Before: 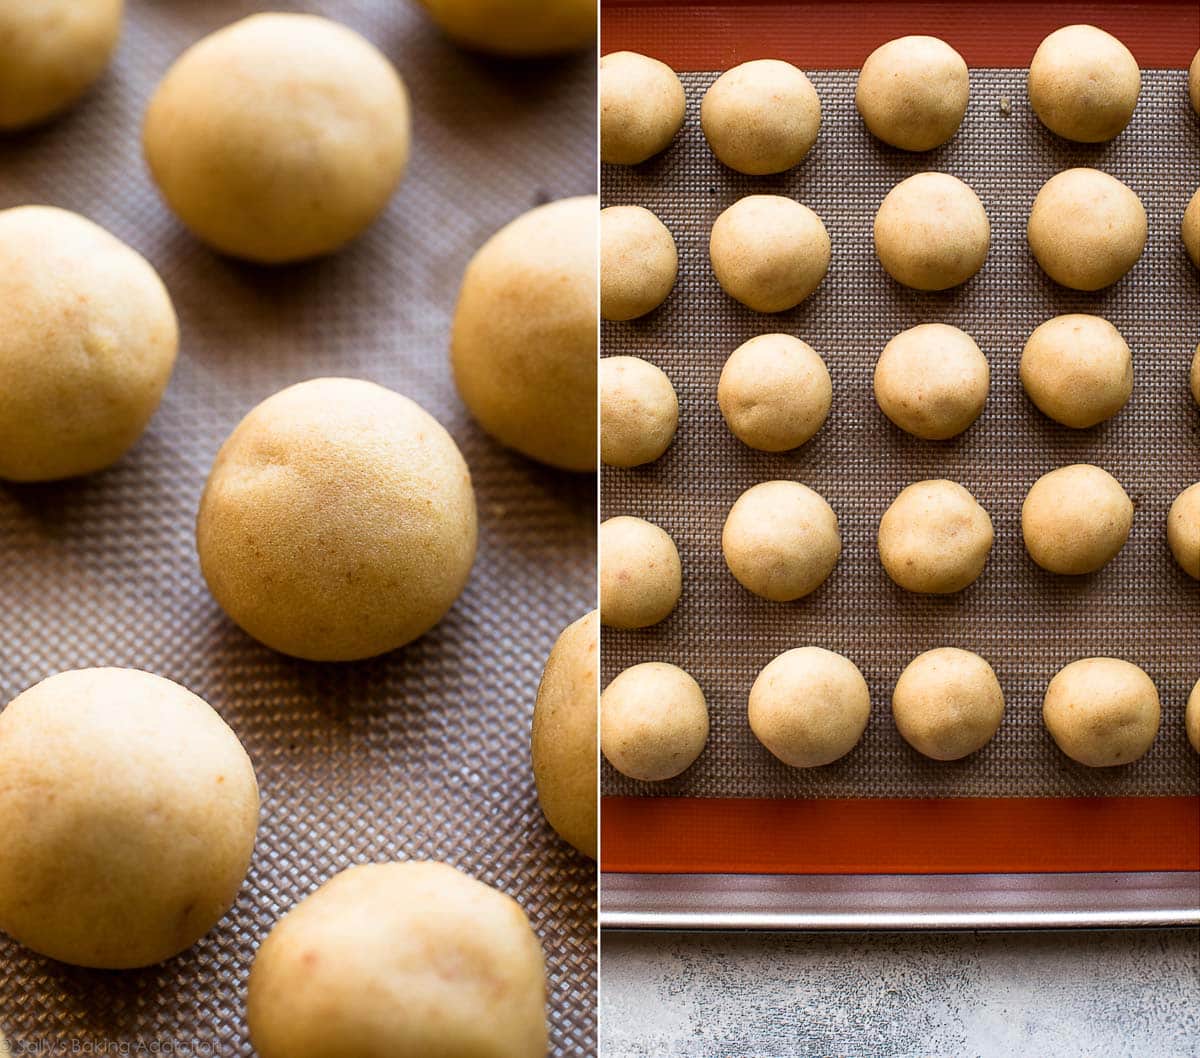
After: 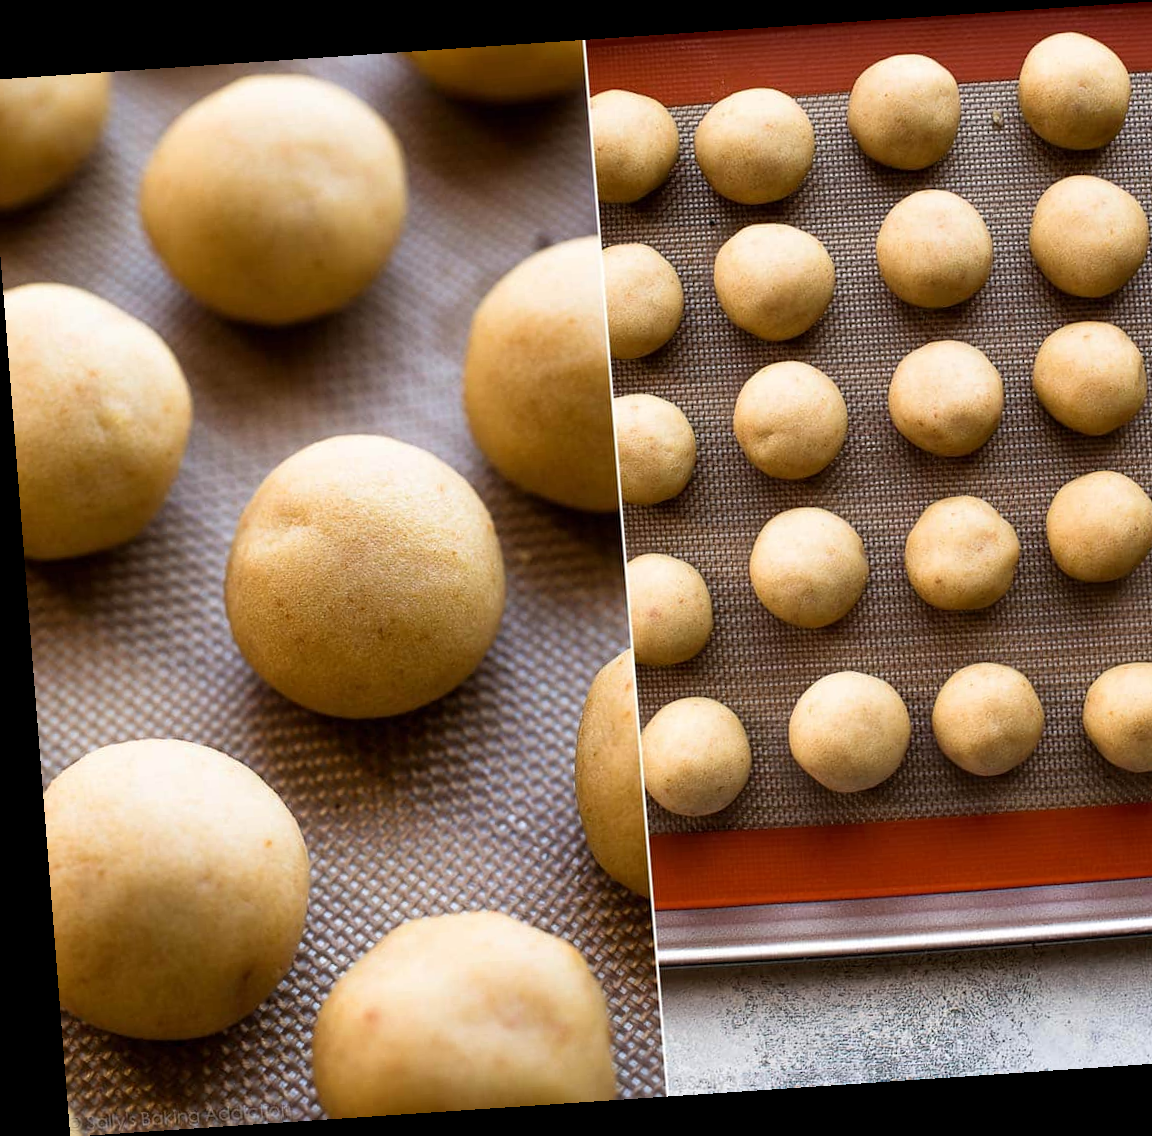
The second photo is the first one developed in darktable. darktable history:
crop and rotate: left 1.088%, right 8.807%
rotate and perspective: rotation -4.2°, shear 0.006, automatic cropping off
